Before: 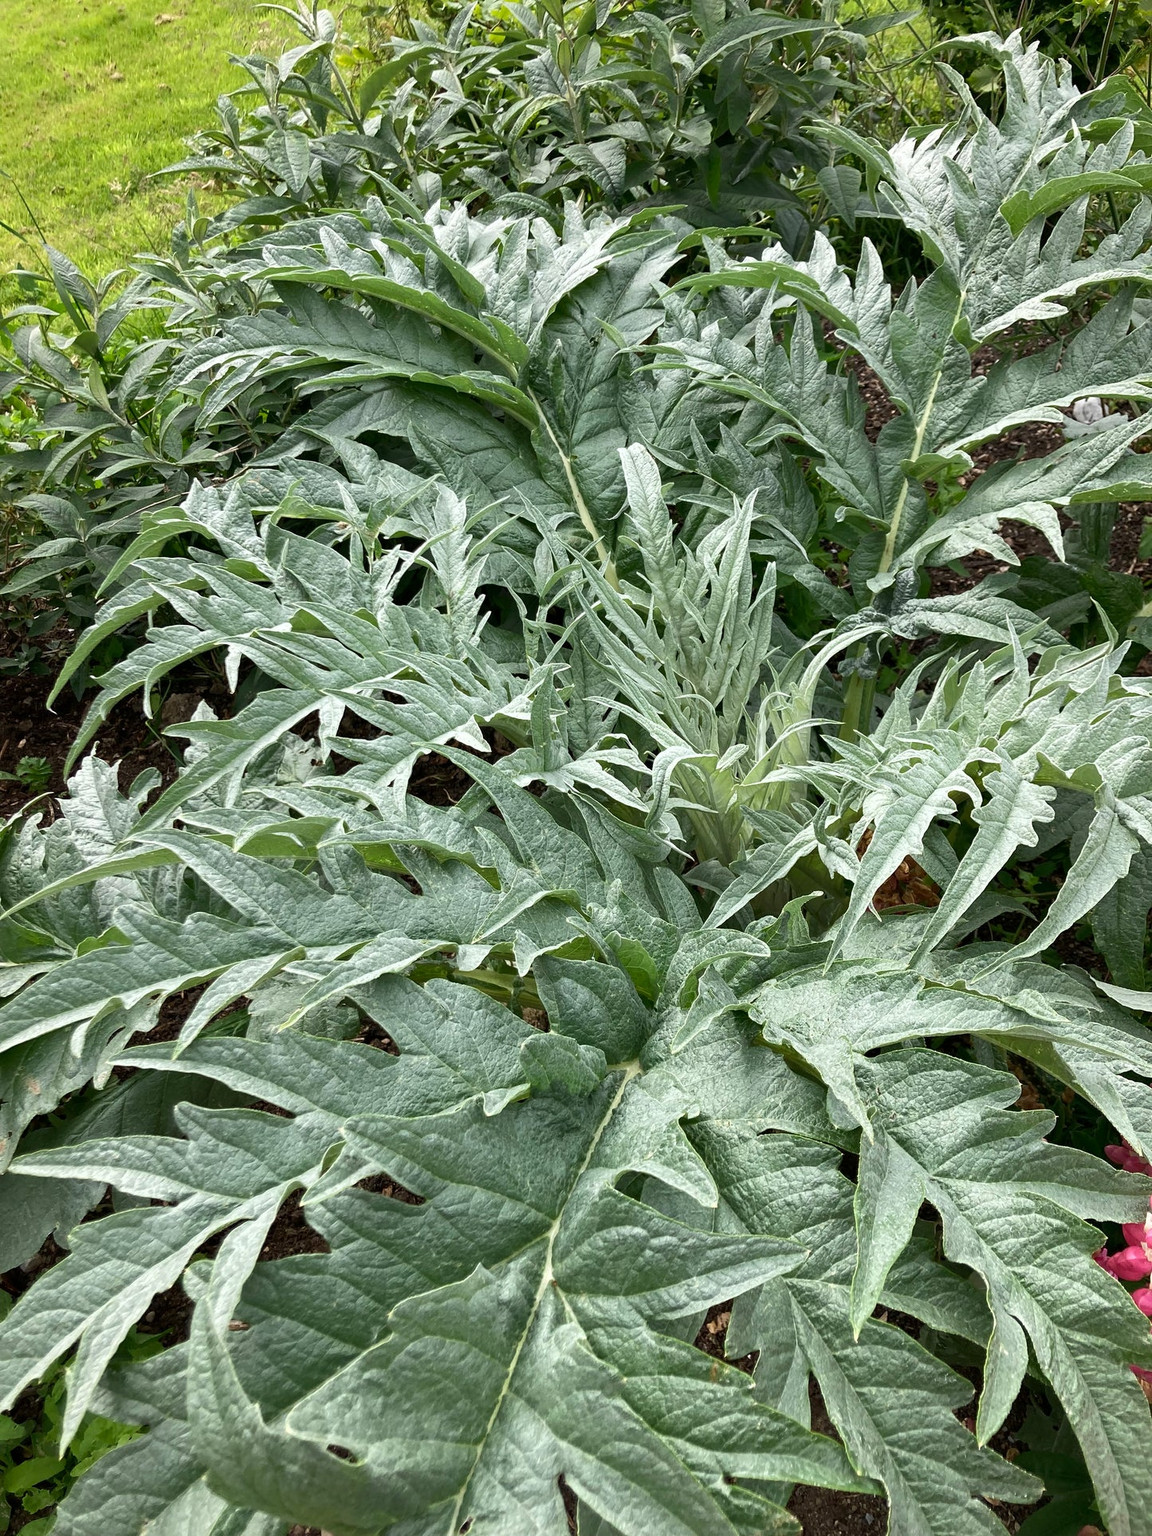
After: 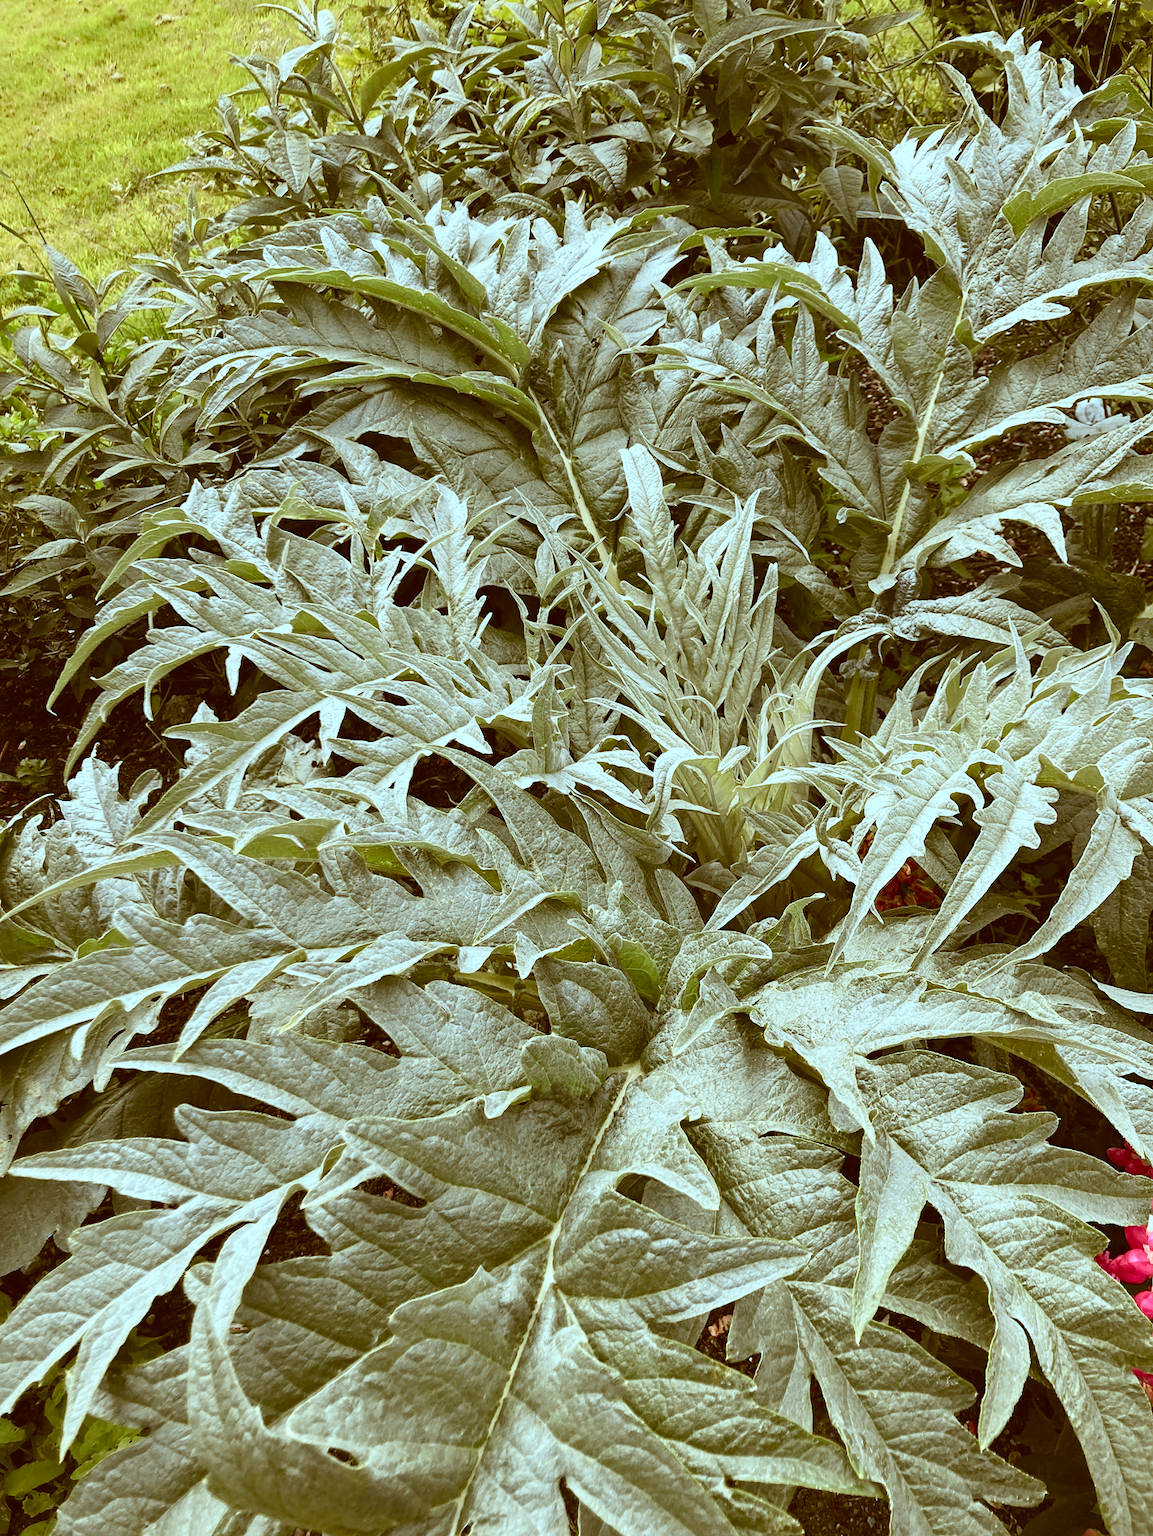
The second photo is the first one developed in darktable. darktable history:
tone curve: curves: ch0 [(0, 0.036) (0.119, 0.115) (0.466, 0.498) (0.715, 0.767) (0.817, 0.865) (1, 0.998)]; ch1 [(0, 0) (0.377, 0.424) (0.442, 0.491) (0.487, 0.502) (0.514, 0.512) (0.536, 0.577) (0.66, 0.724) (1, 1)]; ch2 [(0, 0) (0.38, 0.405) (0.463, 0.443) (0.492, 0.486) (0.526, 0.541) (0.578, 0.598) (1, 1)], color space Lab, independent channels, preserve colors none
color correction: highlights a* -14.62, highlights b* -16.22, shadows a* 10.12, shadows b* 29.4
crop: top 0.05%, bottom 0.098%
